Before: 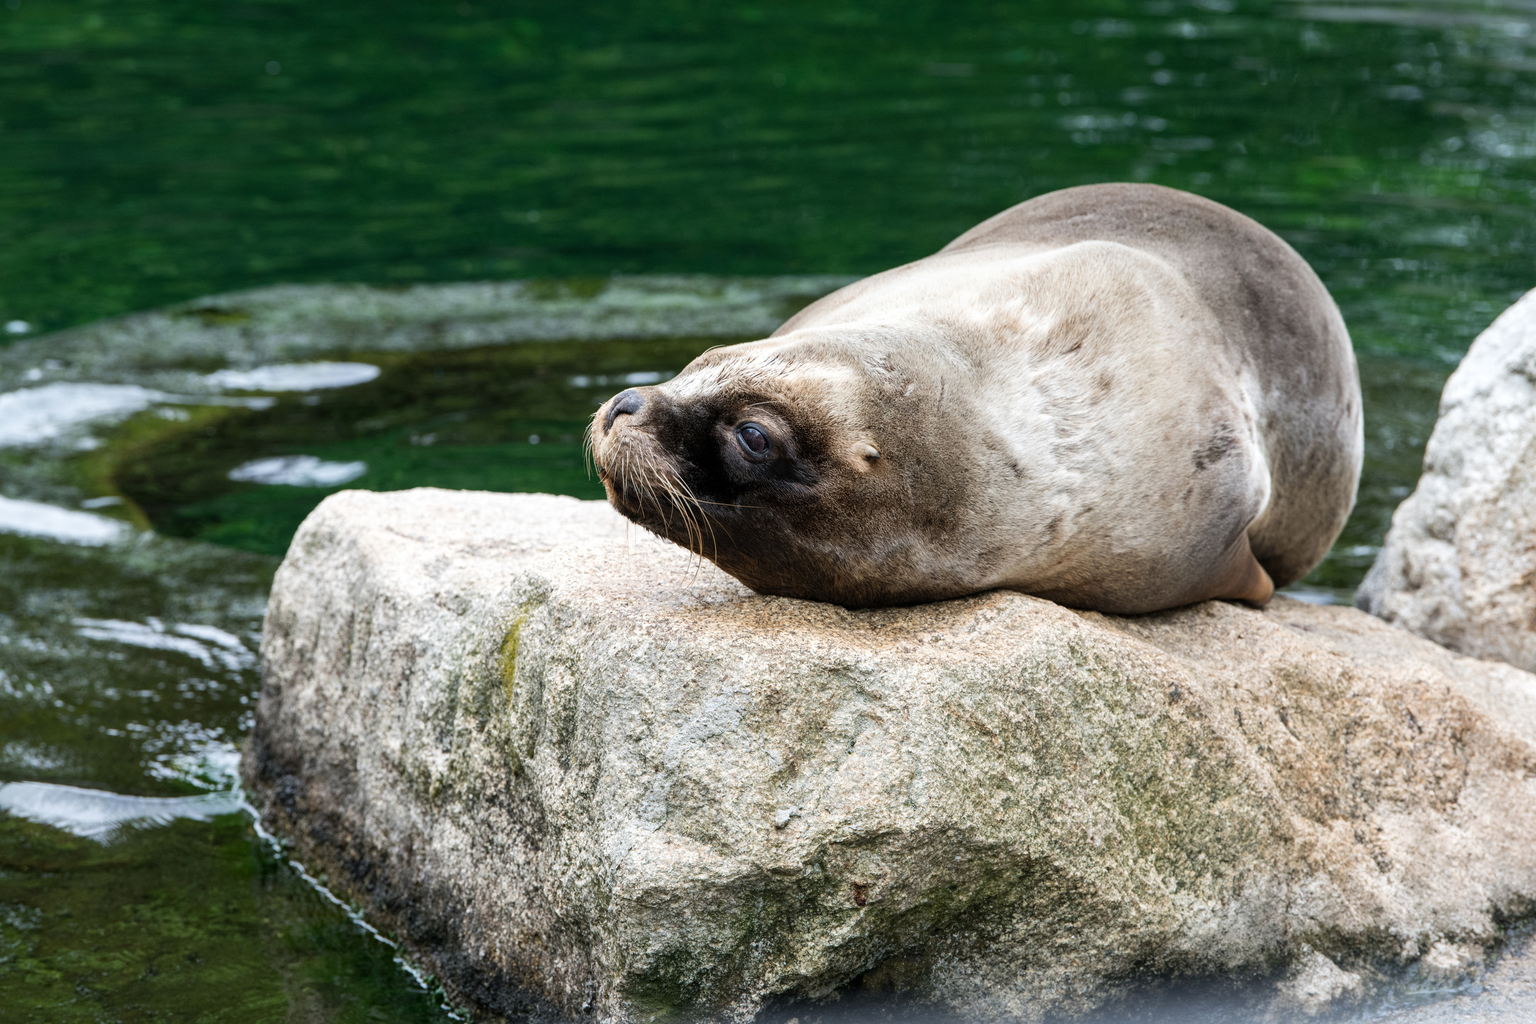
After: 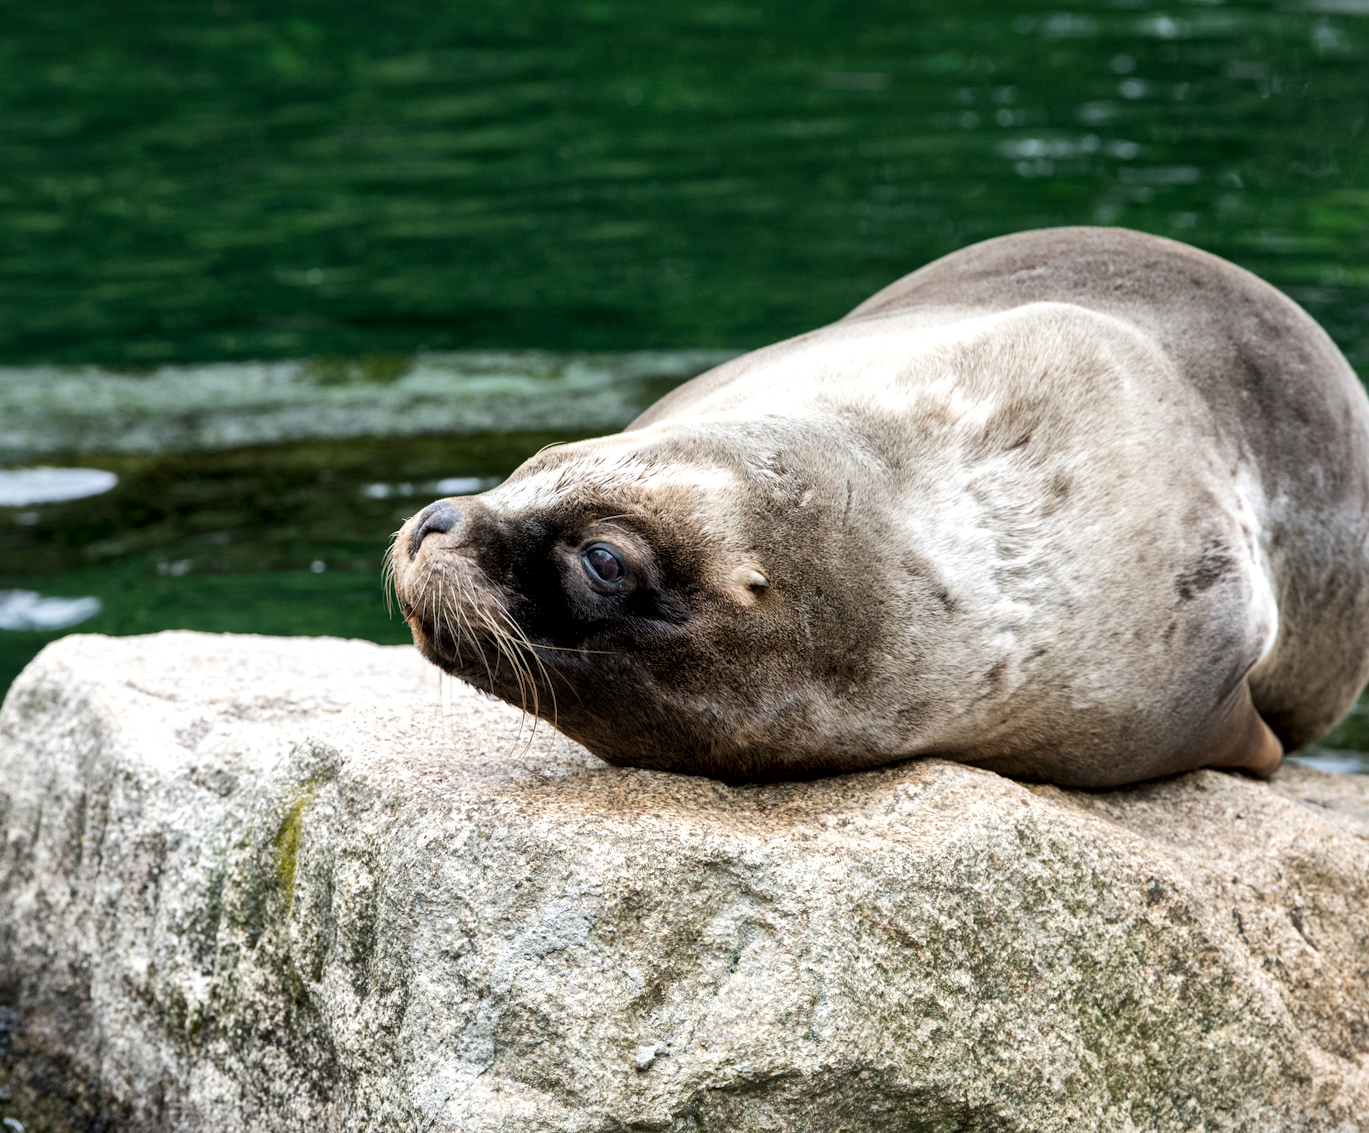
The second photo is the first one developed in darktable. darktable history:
rotate and perspective: rotation -0.45°, automatic cropping original format, crop left 0.008, crop right 0.992, crop top 0.012, crop bottom 0.988
crop: left 18.479%, right 12.2%, bottom 13.971%
white balance: emerald 1
local contrast: mode bilateral grid, contrast 25, coarseness 60, detail 151%, midtone range 0.2
